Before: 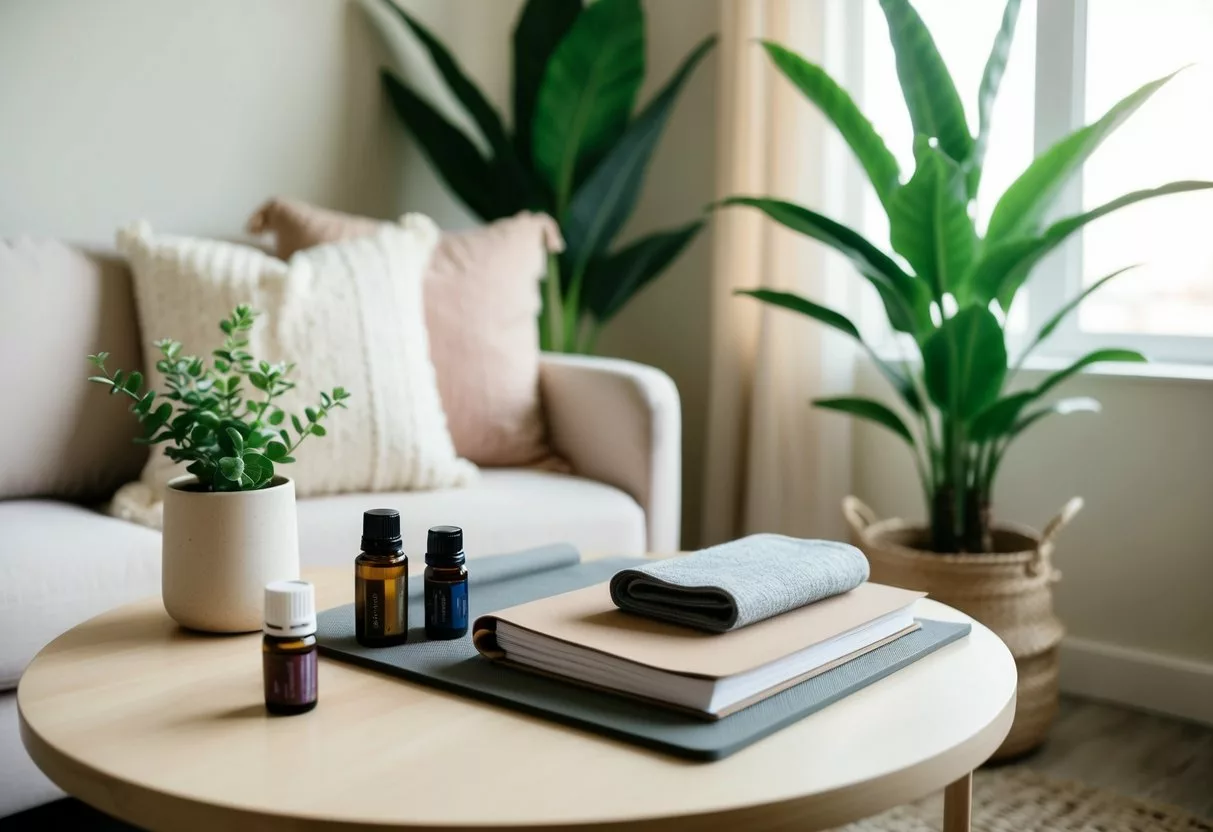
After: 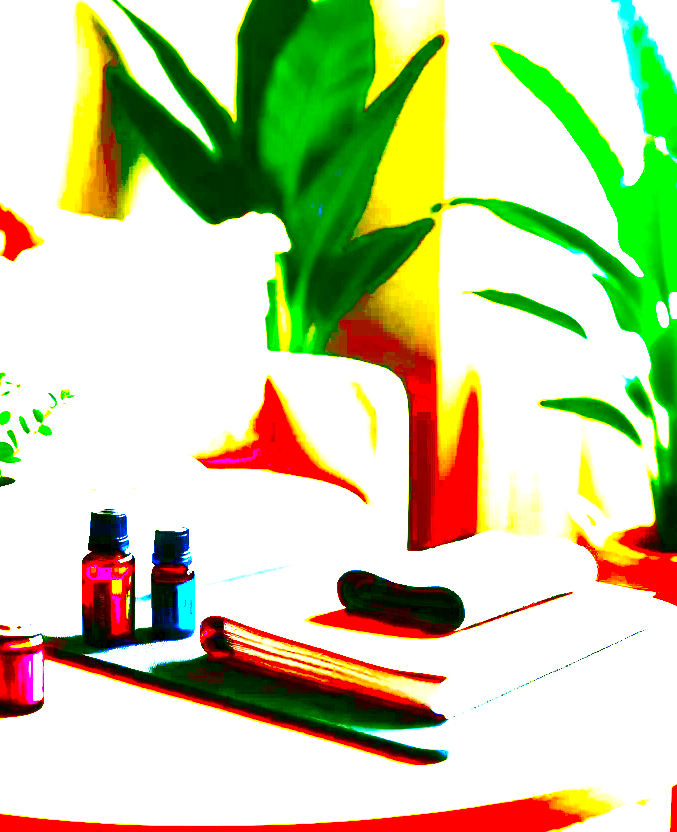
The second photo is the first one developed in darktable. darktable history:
exposure: black level correction 0.099, exposure 2.913 EV, compensate highlight preservation false
crop and rotate: left 22.565%, right 21.595%
local contrast: mode bilateral grid, contrast 20, coarseness 51, detail 120%, midtone range 0.2
